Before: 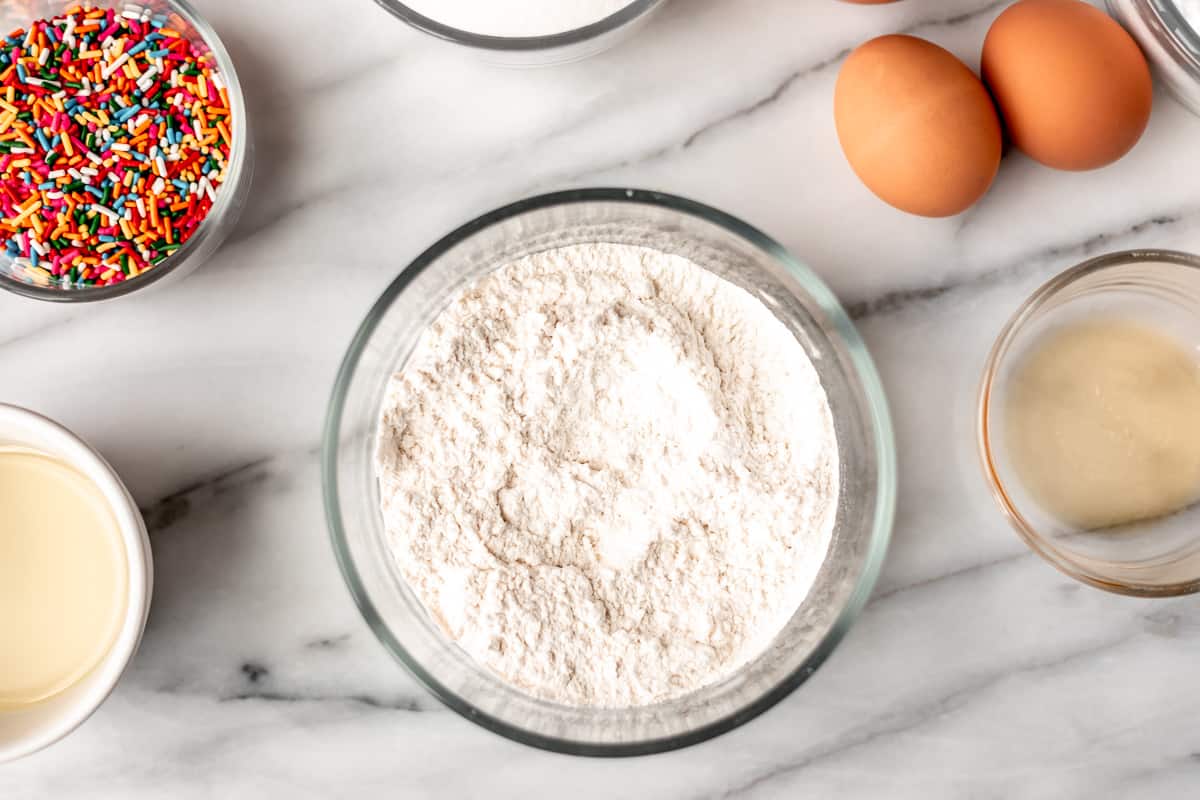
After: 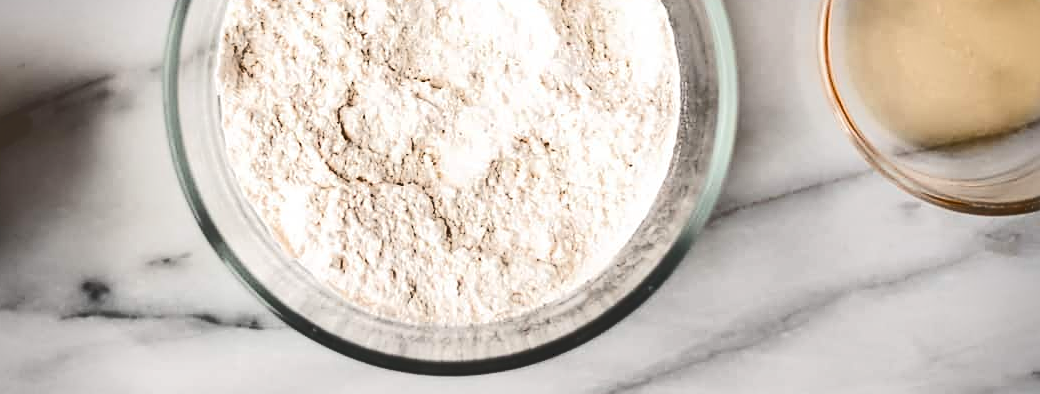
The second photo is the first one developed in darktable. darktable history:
crop and rotate: left 13.296%, top 47.784%, bottom 2.947%
sharpen: on, module defaults
tone curve: curves: ch0 [(0, 0) (0.003, 0.235) (0.011, 0.235) (0.025, 0.235) (0.044, 0.235) (0.069, 0.235) (0.1, 0.237) (0.136, 0.239) (0.177, 0.243) (0.224, 0.256) (0.277, 0.287) (0.335, 0.329) (0.399, 0.391) (0.468, 0.476) (0.543, 0.574) (0.623, 0.683) (0.709, 0.778) (0.801, 0.869) (0.898, 0.924) (1, 1)], color space Lab, independent channels, preserve colors none
shadows and highlights: shadows 48.05, highlights -42.92, soften with gaussian
vignetting: fall-off radius 81.62%, brightness -0.994, saturation 0.496
